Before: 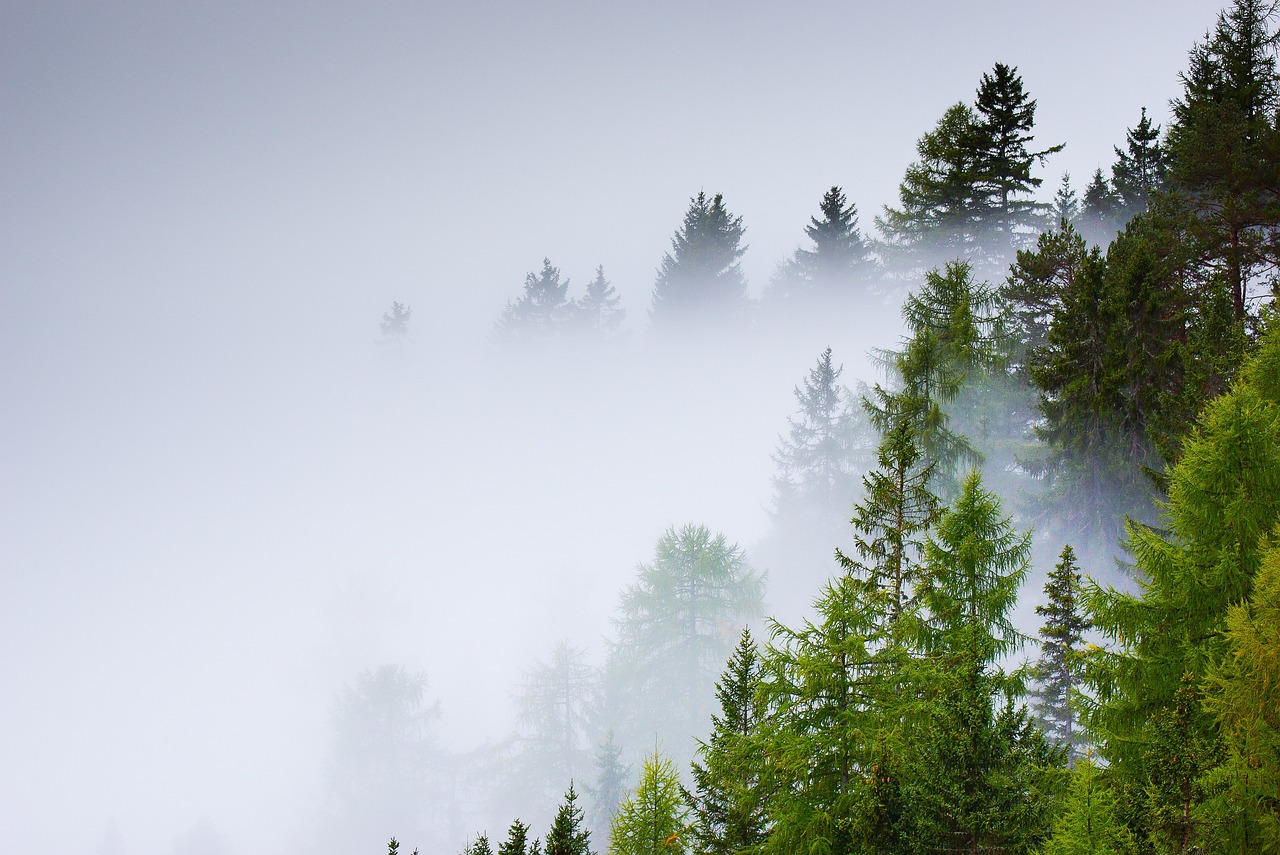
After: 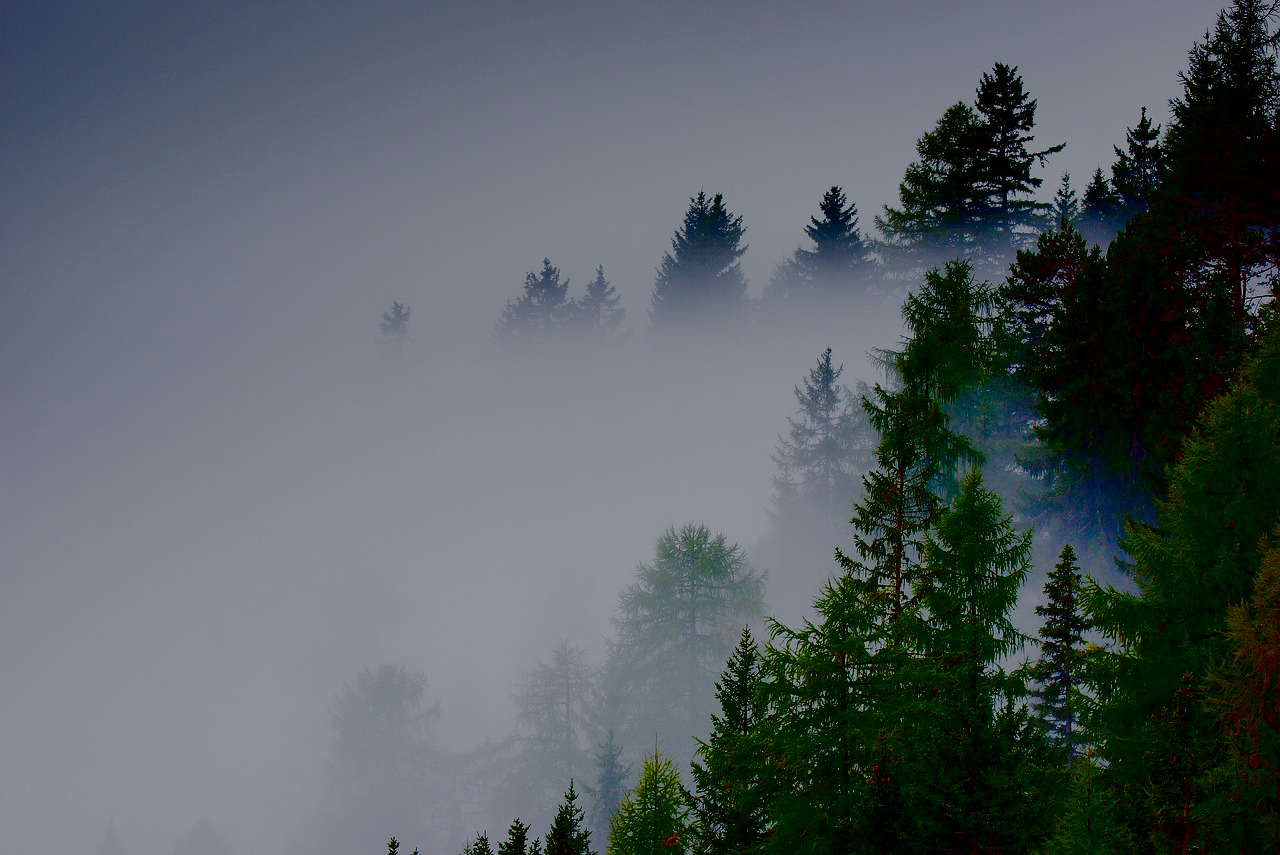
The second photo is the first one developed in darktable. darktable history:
contrast brightness saturation: brightness -1, saturation 1
sigmoid: skew -0.2, preserve hue 0%, red attenuation 0.1, red rotation 0.035, green attenuation 0.1, green rotation -0.017, blue attenuation 0.15, blue rotation -0.052, base primaries Rec2020
